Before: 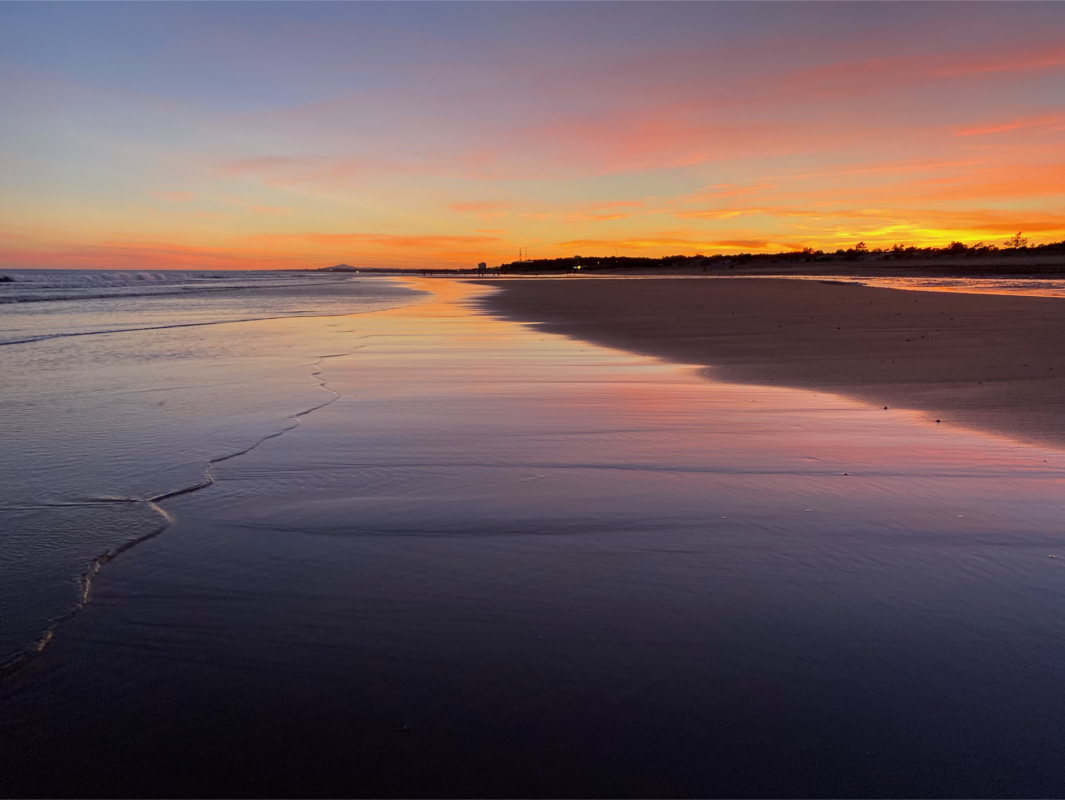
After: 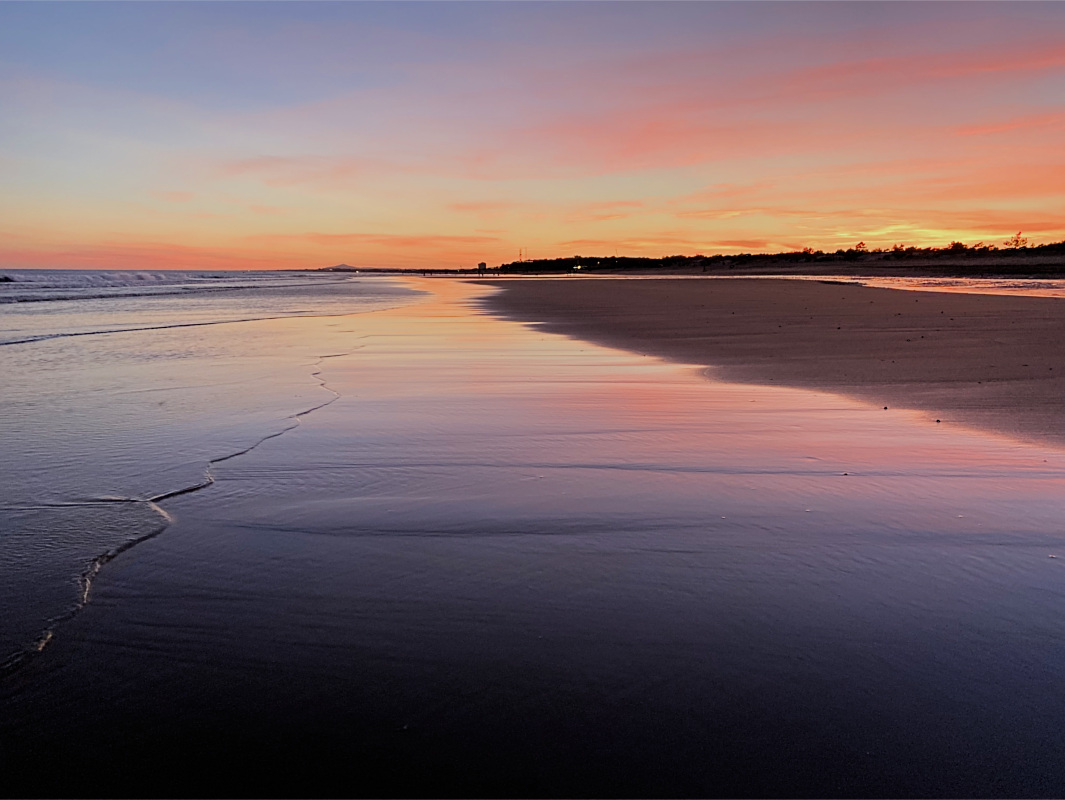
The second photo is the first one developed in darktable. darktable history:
sharpen: on, module defaults
filmic rgb: black relative exposure -8.53 EV, white relative exposure 5.55 EV, hardness 3.36, contrast 1.02, add noise in highlights 0.002, preserve chrominance max RGB, color science v3 (2019), use custom middle-gray values true, contrast in highlights soft
exposure: black level correction 0, exposure 0.499 EV, compensate highlight preservation false
